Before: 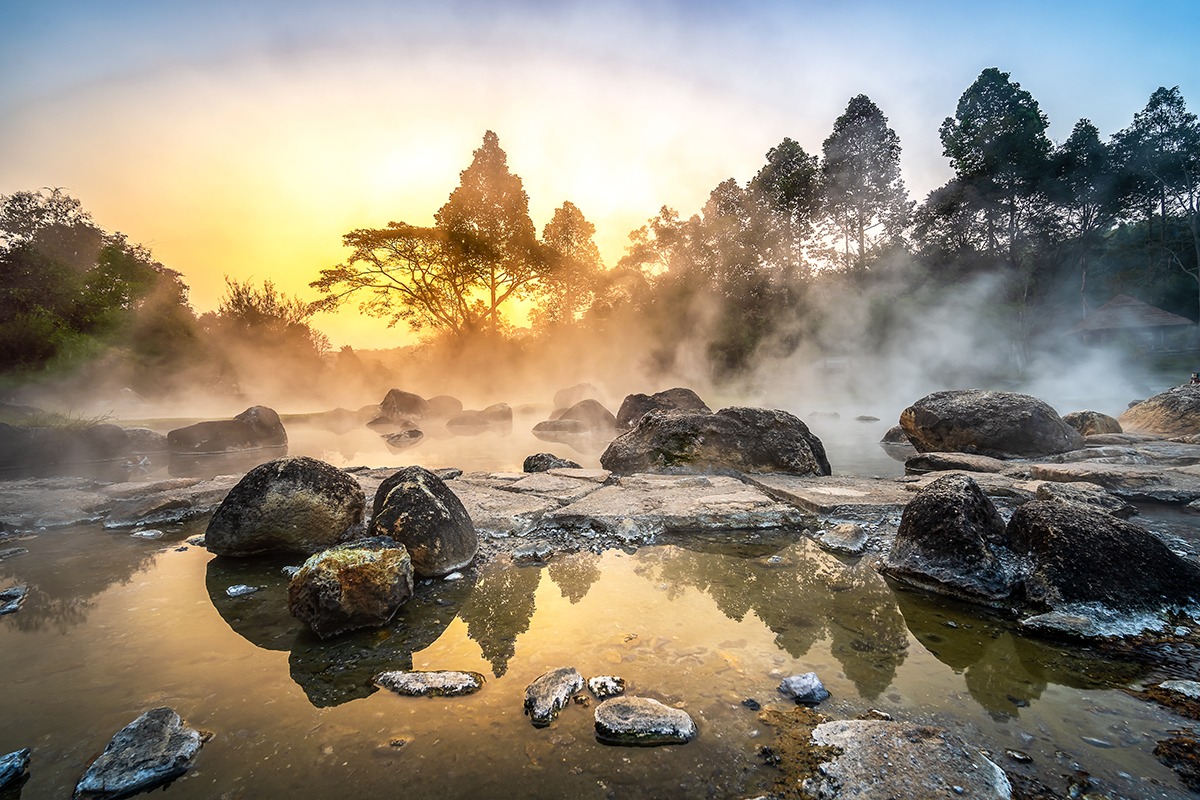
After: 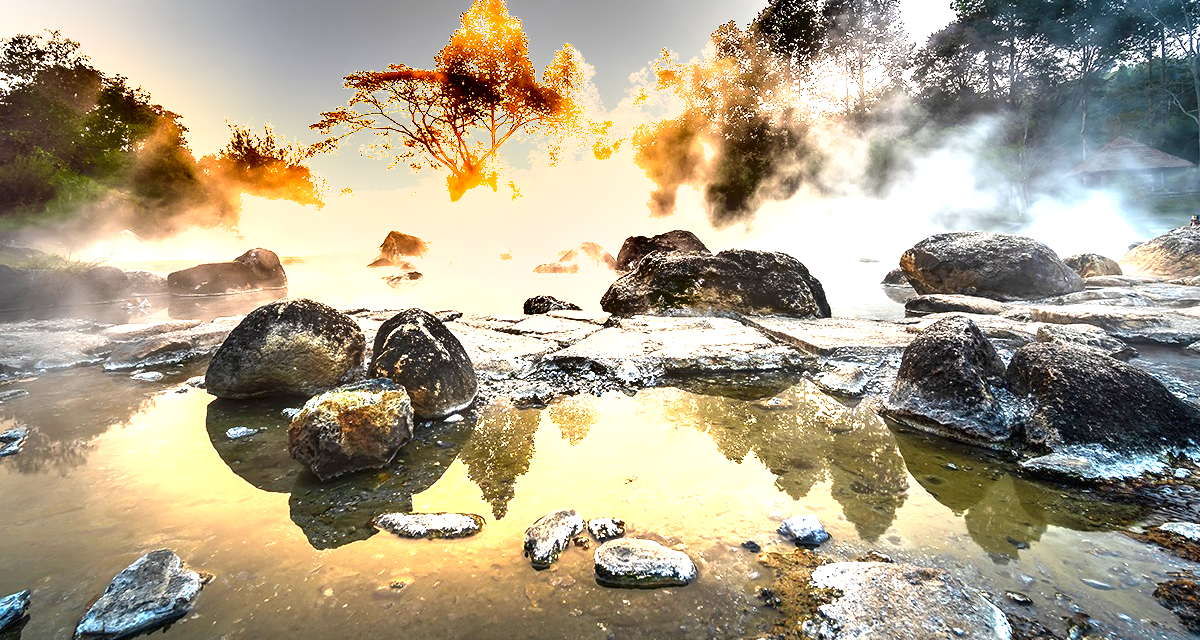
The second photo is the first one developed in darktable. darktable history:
shadows and highlights: soften with gaussian
crop and rotate: top 19.998%
exposure: black level correction 0, exposure 1.675 EV, compensate exposure bias true, compensate highlight preservation false
